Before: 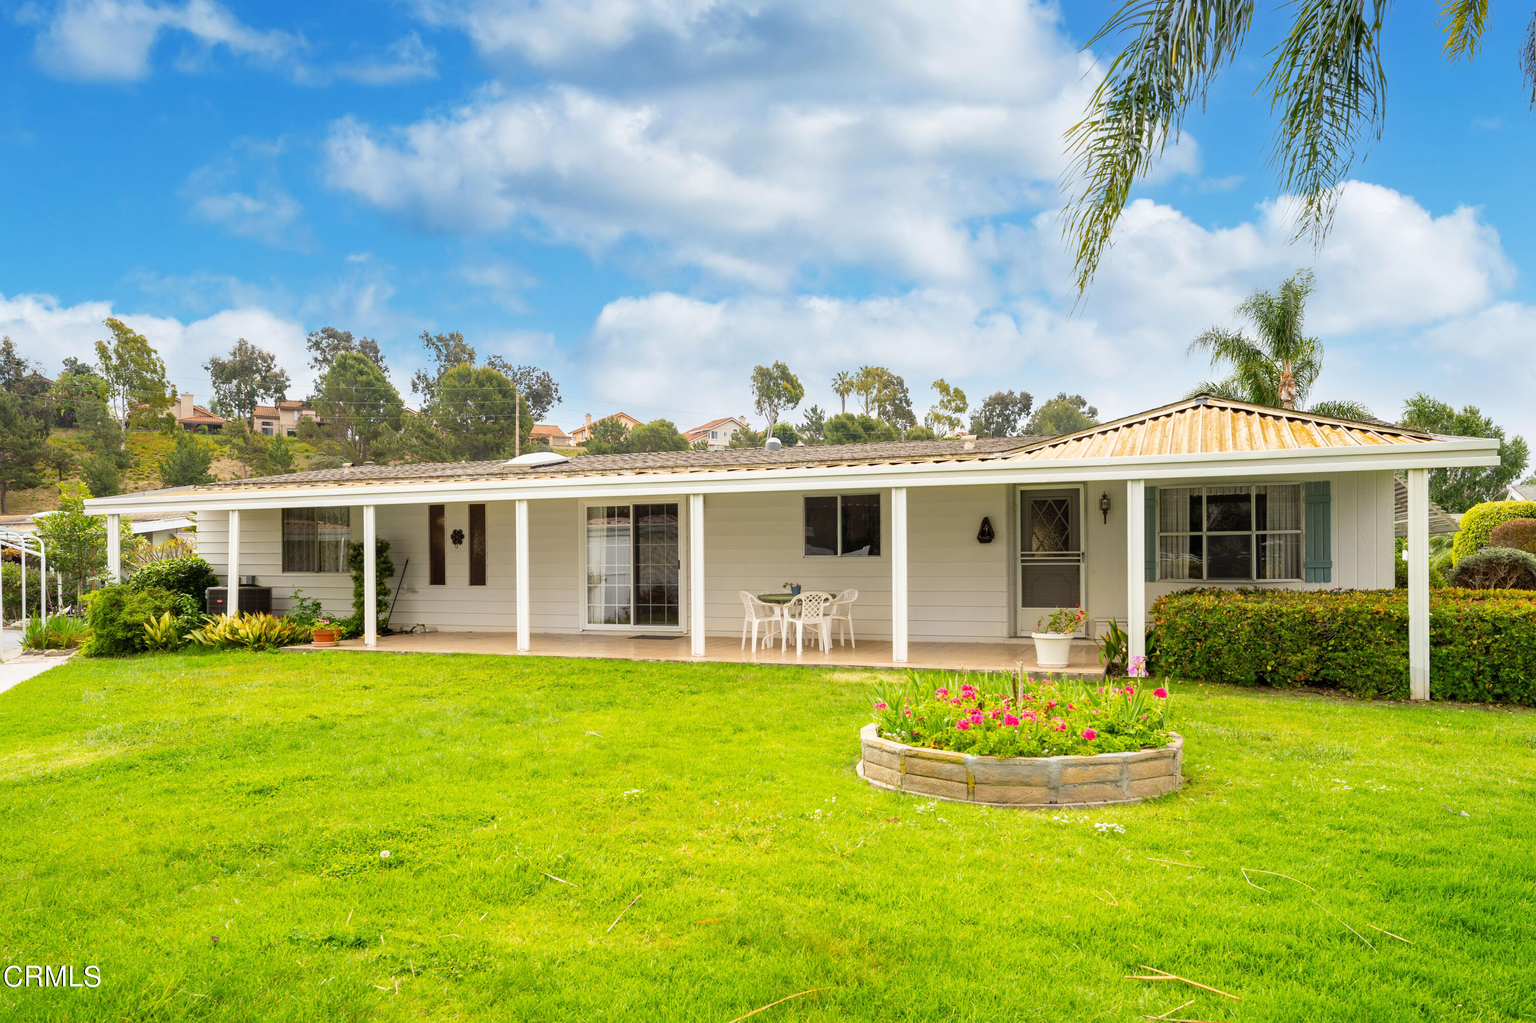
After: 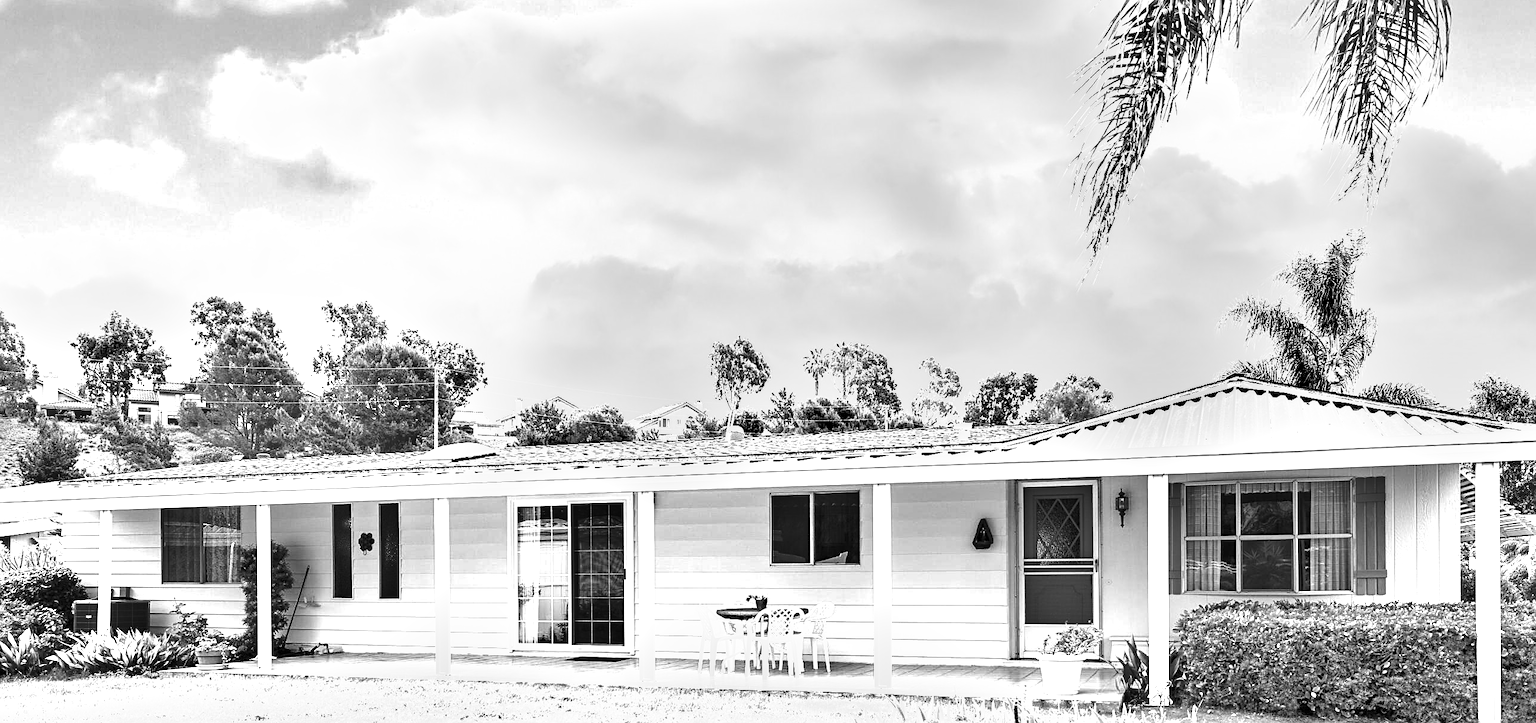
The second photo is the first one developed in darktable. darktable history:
sharpen: on, module defaults
exposure: black level correction 0, exposure 1.514 EV, compensate exposure bias true, compensate highlight preservation false
tone equalizer: edges refinement/feathering 500, mask exposure compensation -1.57 EV, preserve details no
crop and rotate: left 9.392%, top 7.179%, right 4.934%, bottom 32.286%
shadows and highlights: soften with gaussian
color calibration: output gray [0.714, 0.278, 0, 0], x 0.396, y 0.386, temperature 3703.81 K
